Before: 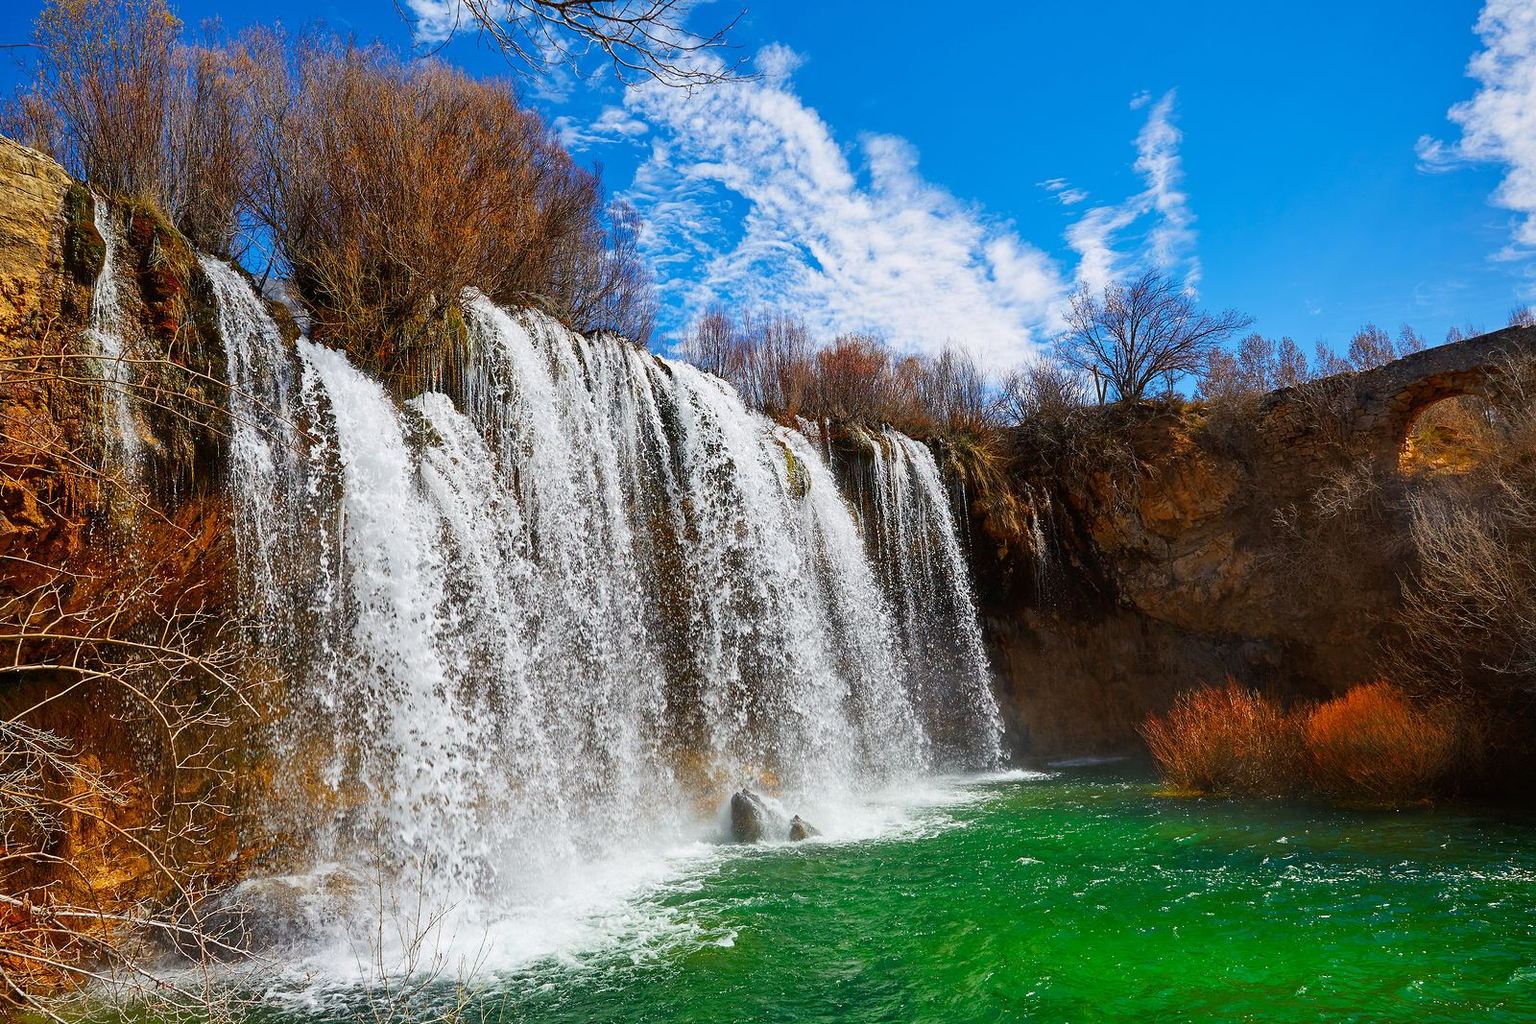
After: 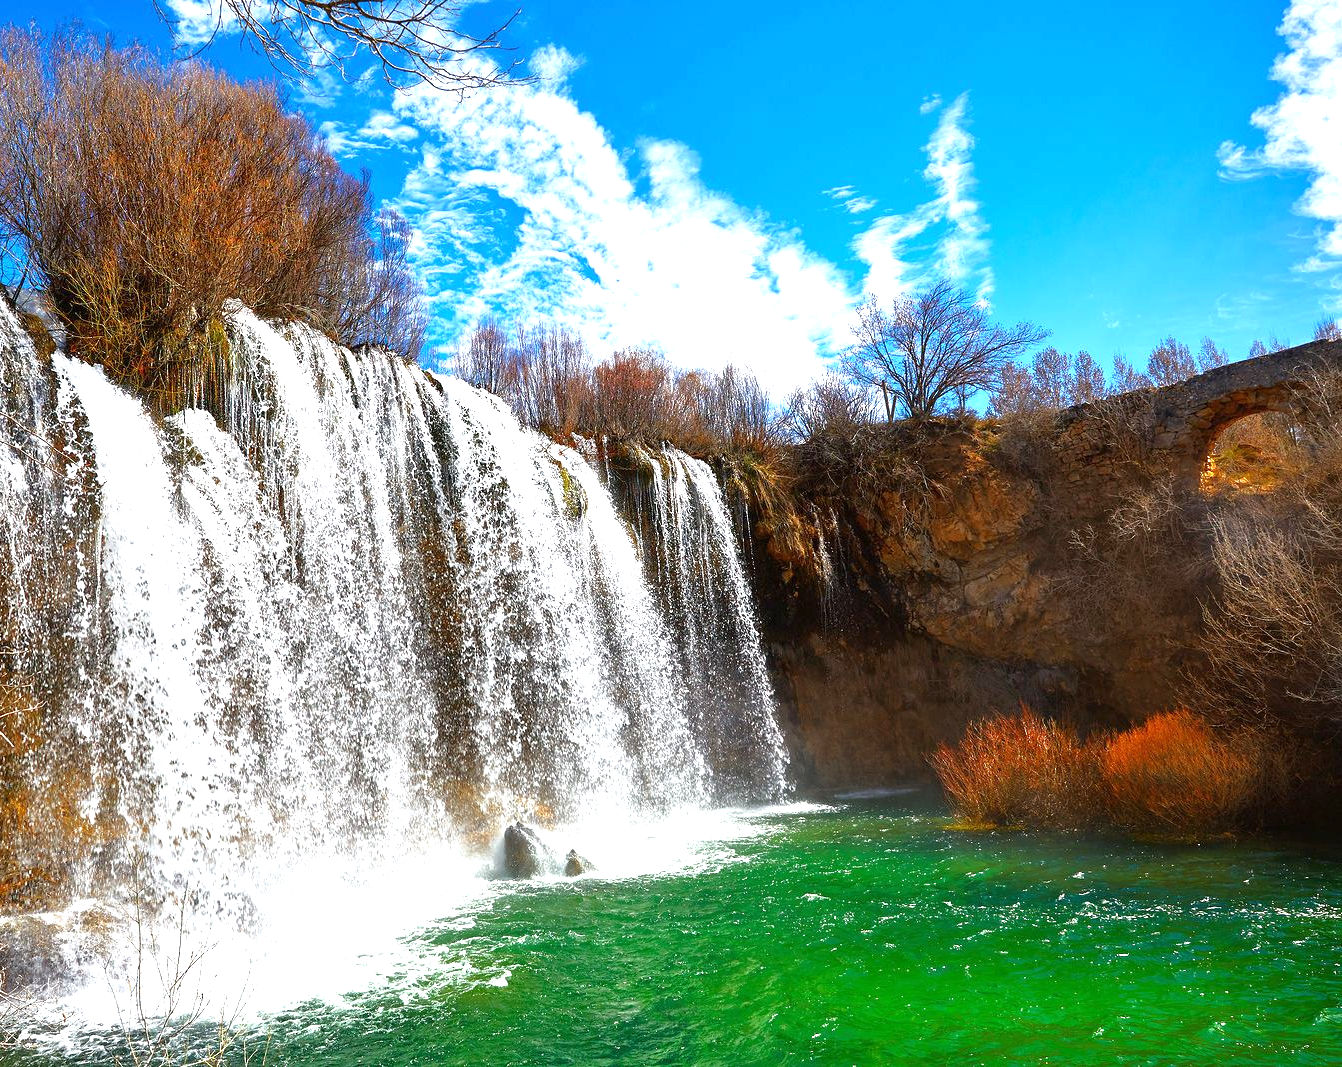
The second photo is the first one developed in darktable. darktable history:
tone equalizer: -8 EV -0.001 EV, -7 EV 0.001 EV, -6 EV -0.005 EV, -5 EV -0.014 EV, -4 EV -0.086 EV, -3 EV -0.198 EV, -2 EV -0.287 EV, -1 EV 0.111 EV, +0 EV 0.284 EV, edges refinement/feathering 500, mask exposure compensation -1.57 EV, preserve details no
exposure: black level correction 0, exposure 0.878 EV, compensate highlight preservation false
crop: left 16.088%
